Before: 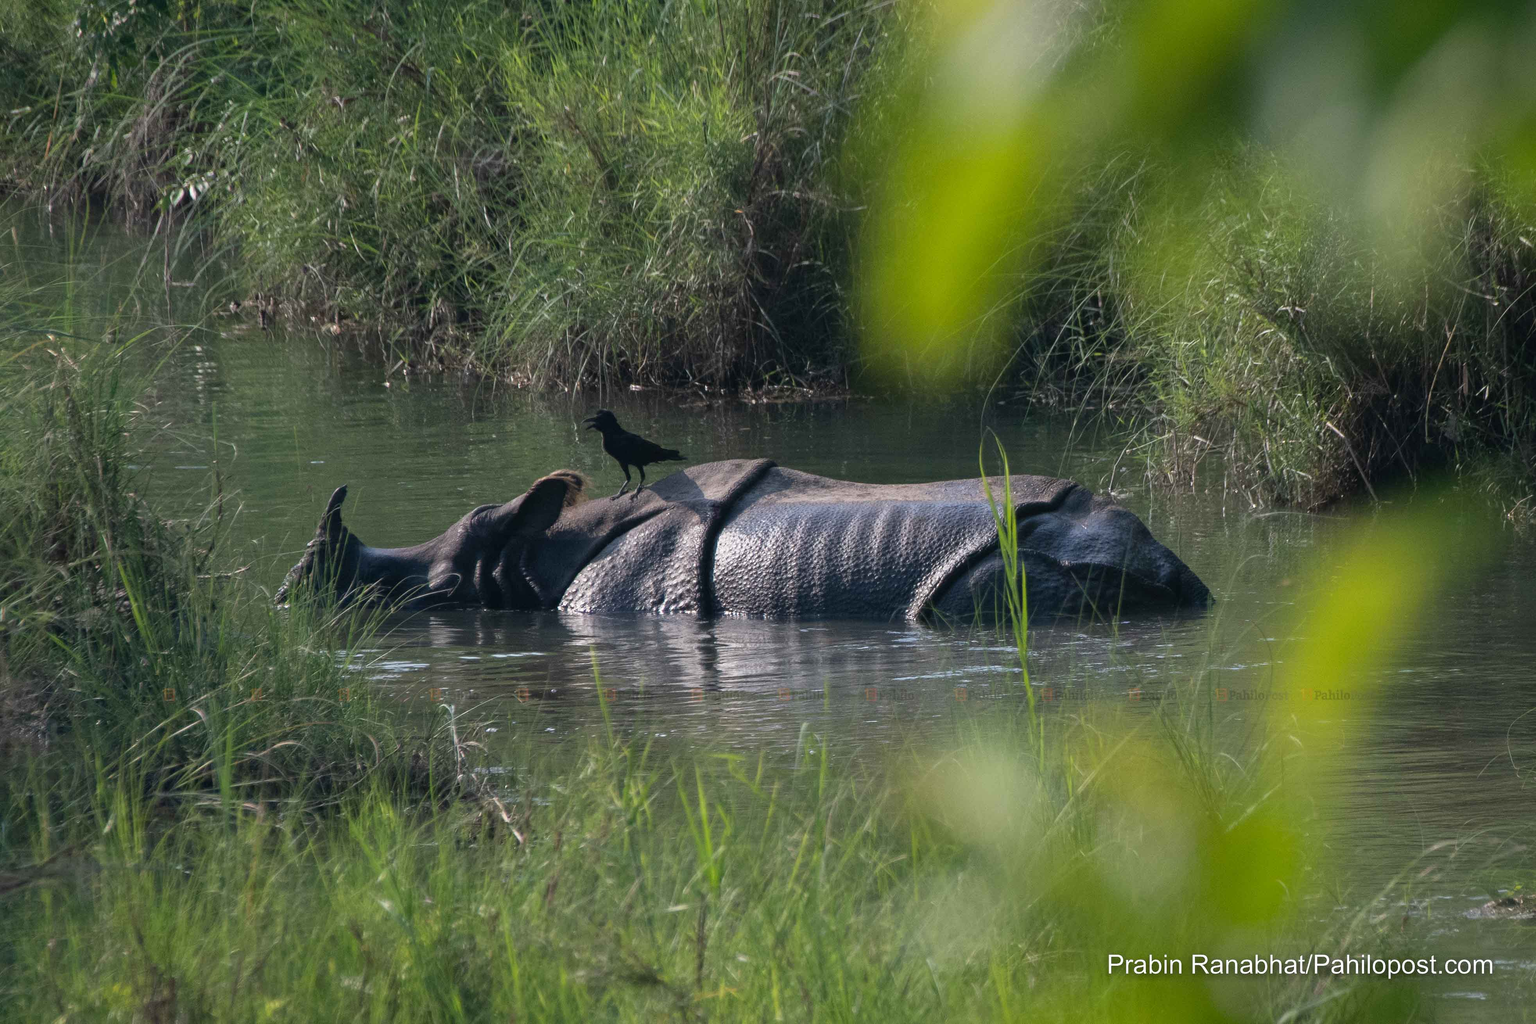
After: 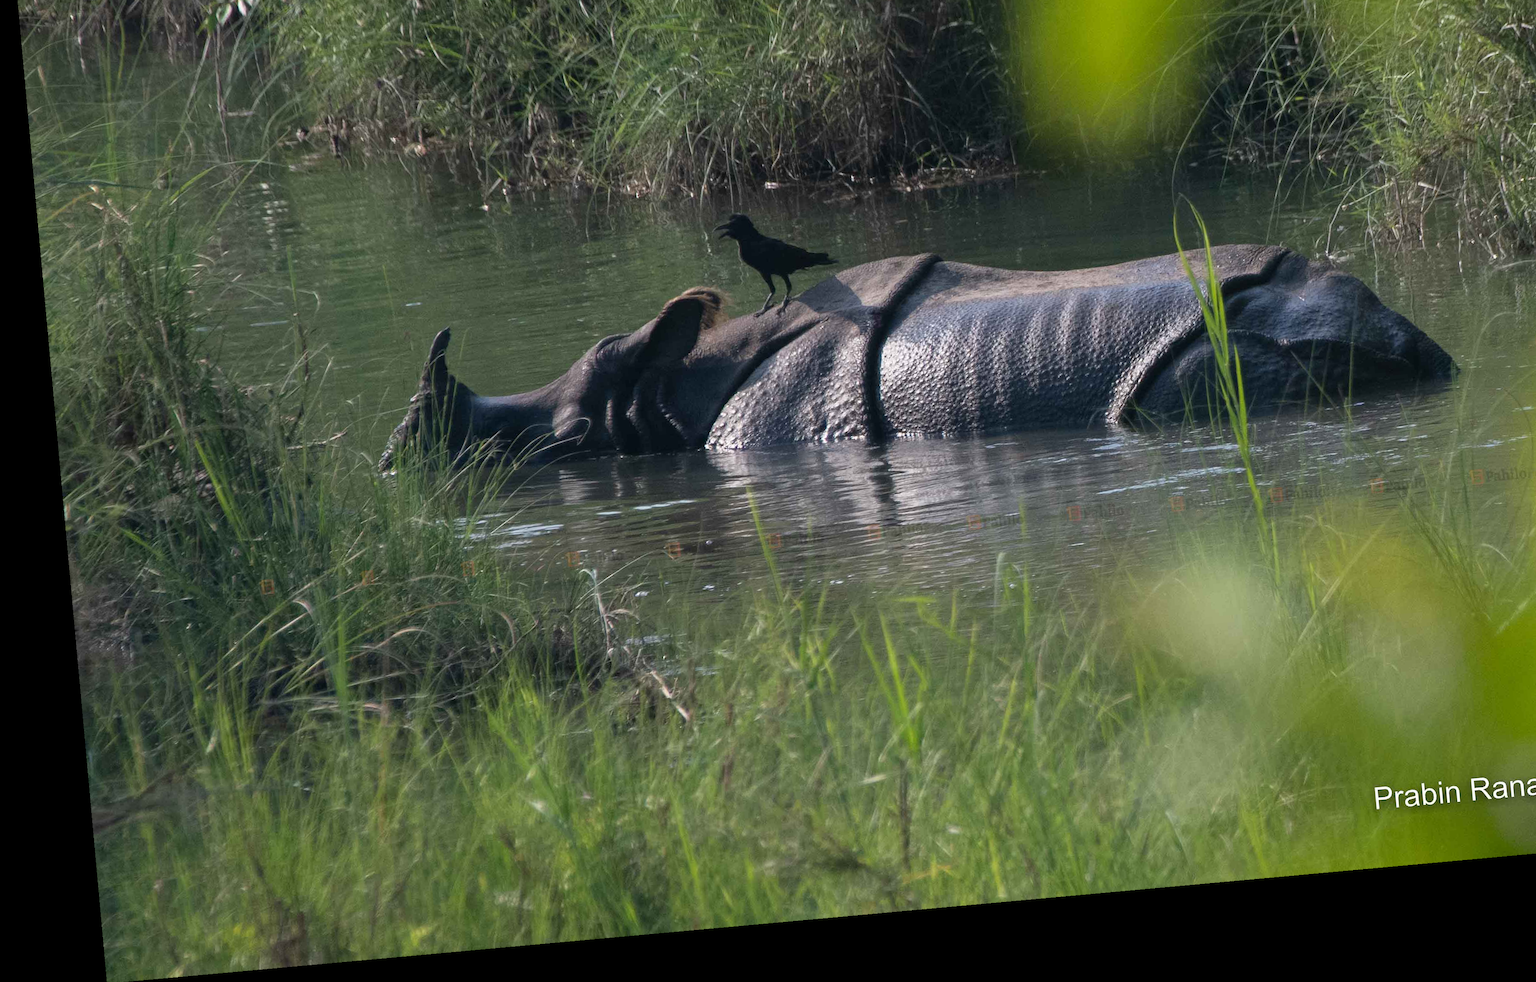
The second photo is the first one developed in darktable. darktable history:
crop: top 26.531%, right 17.959%
tone equalizer: on, module defaults
rotate and perspective: rotation -5.2°, automatic cropping off
